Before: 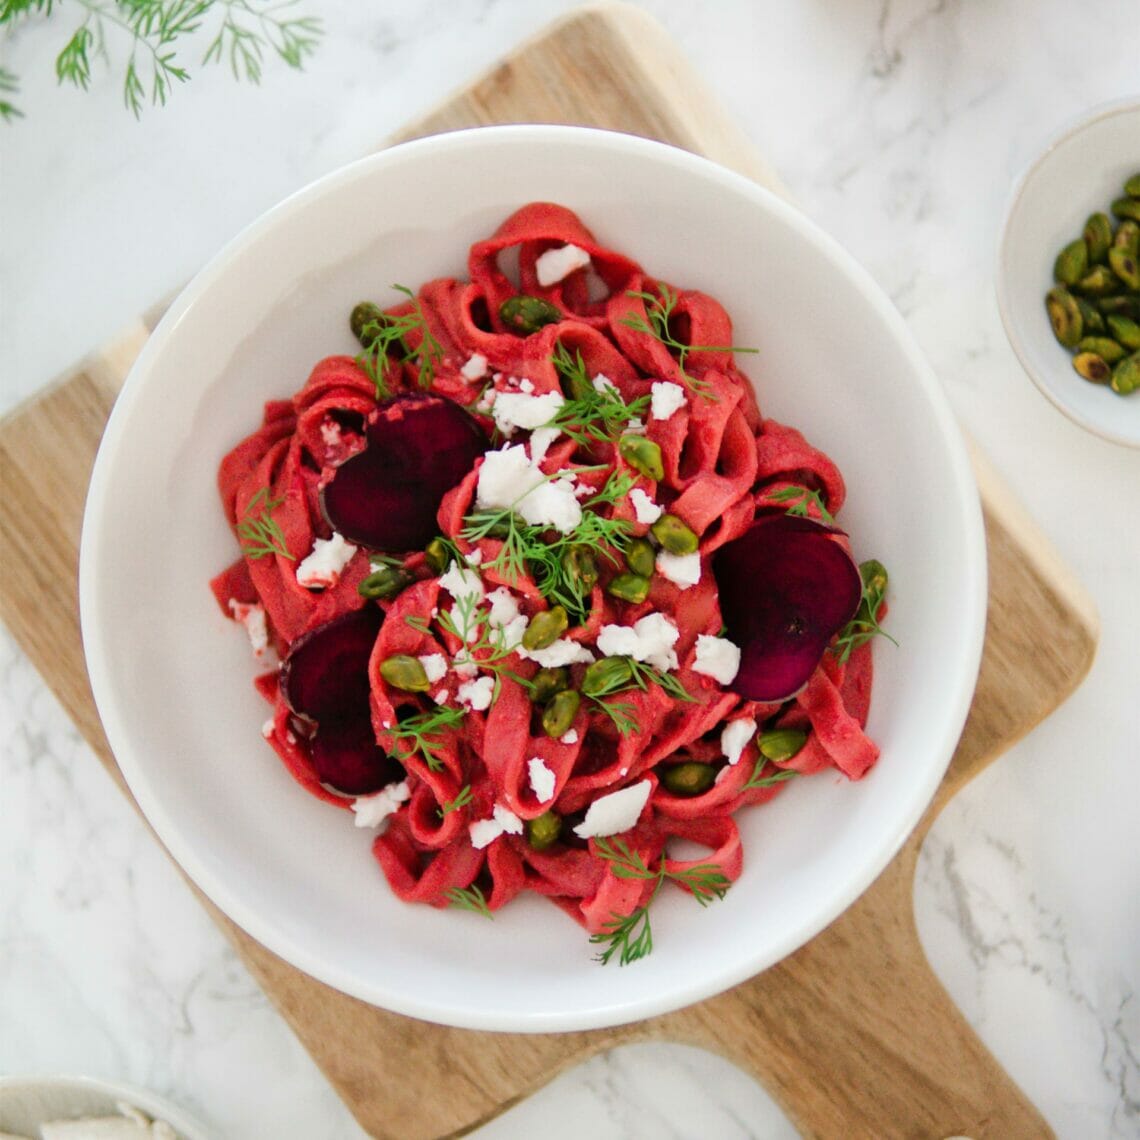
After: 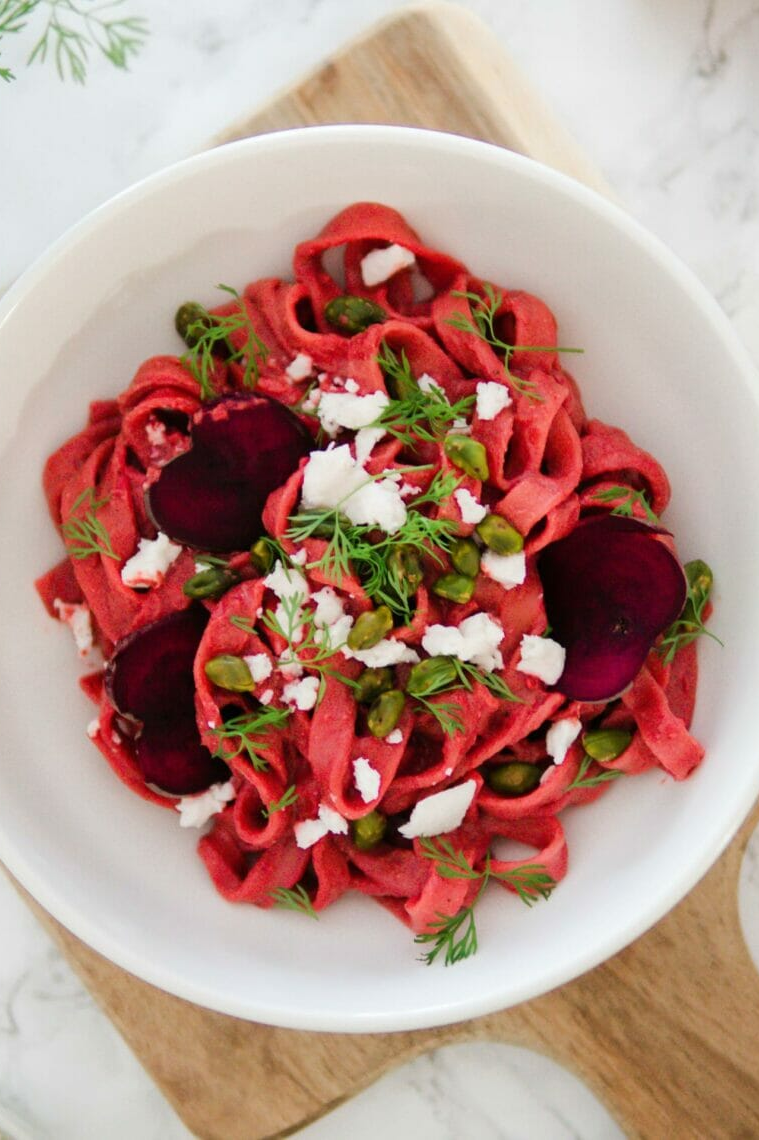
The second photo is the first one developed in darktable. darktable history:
white balance: emerald 1
crop: left 15.419%, right 17.914%
